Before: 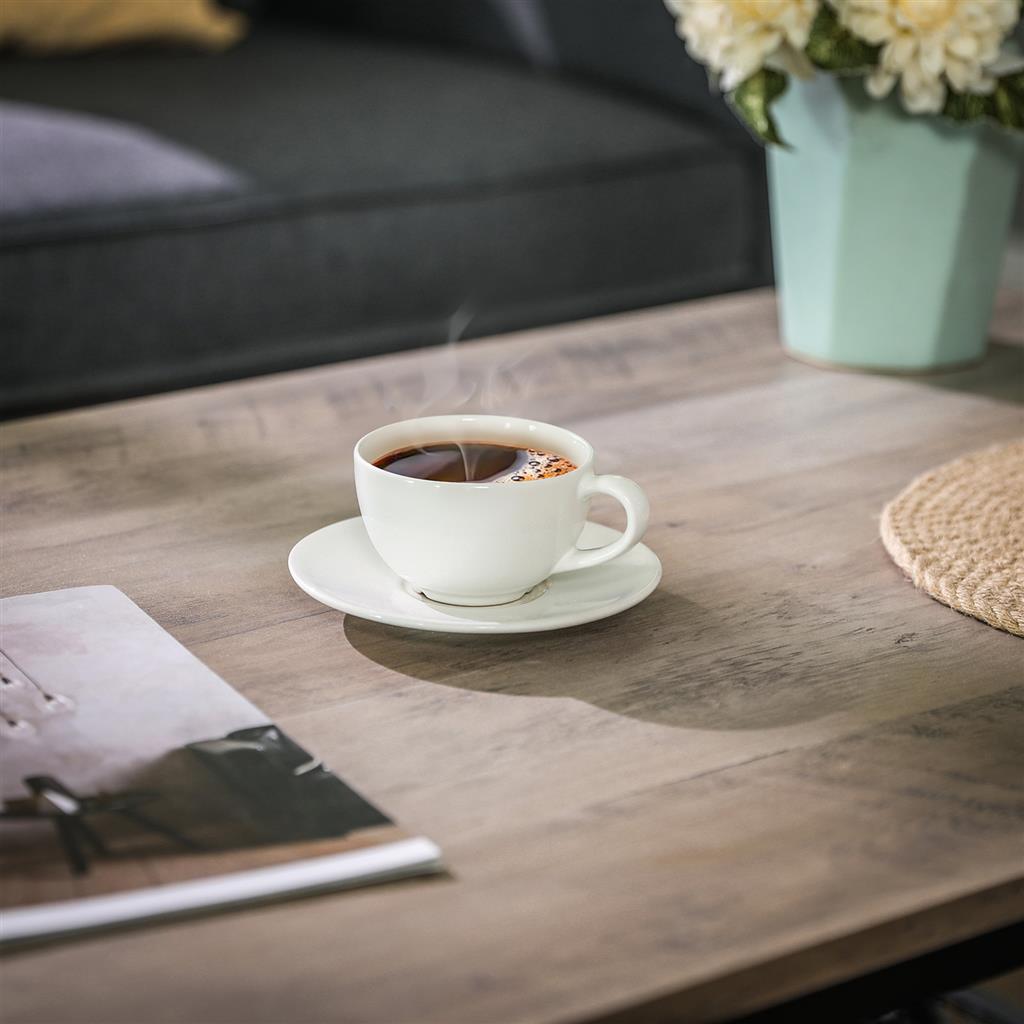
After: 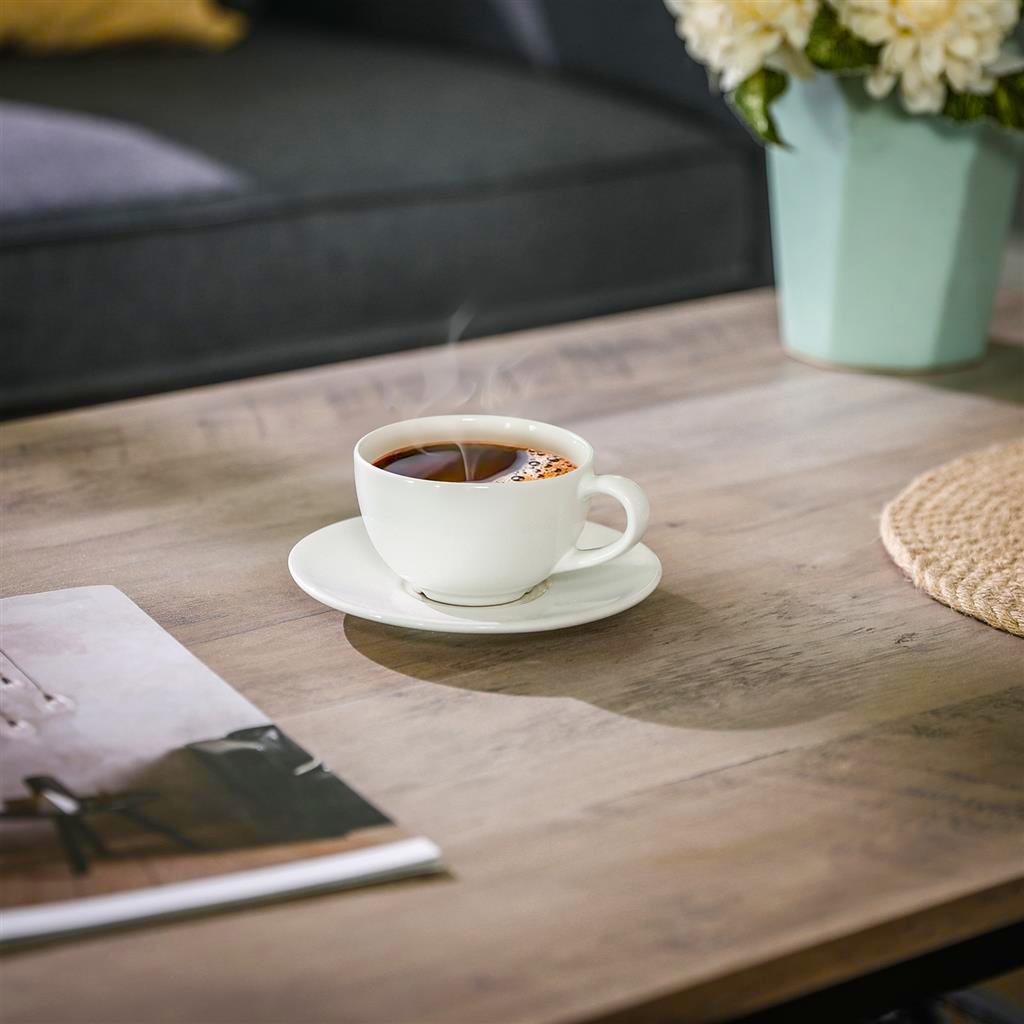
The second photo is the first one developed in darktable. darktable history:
base curve: curves: ch0 [(0, 0) (0.283, 0.295) (1, 1)], preserve colors none
color balance rgb: perceptual saturation grading › global saturation 20%, perceptual saturation grading › highlights -25%, perceptual saturation grading › shadows 50%
